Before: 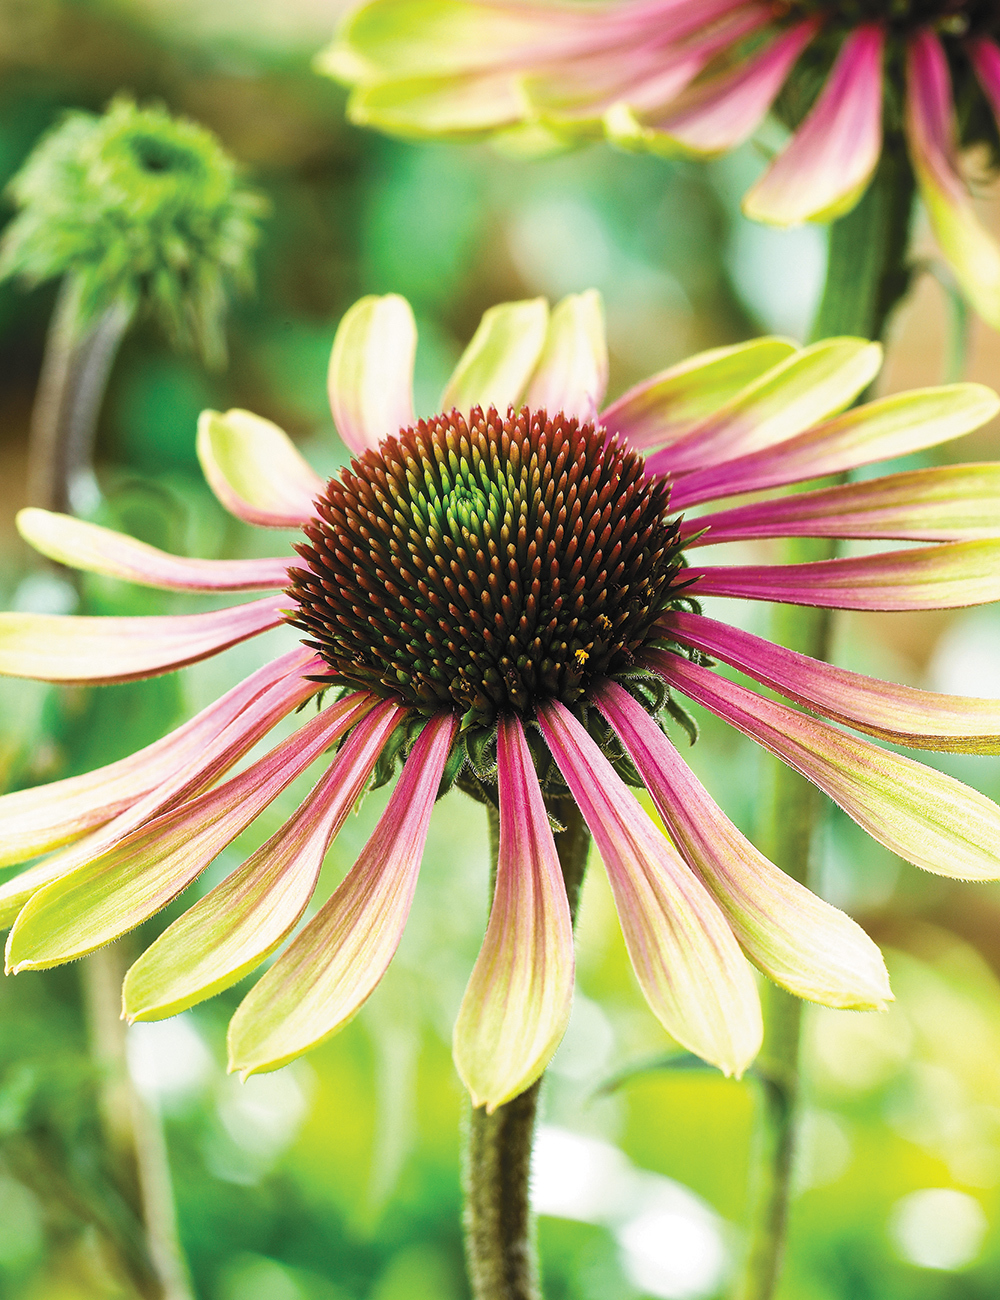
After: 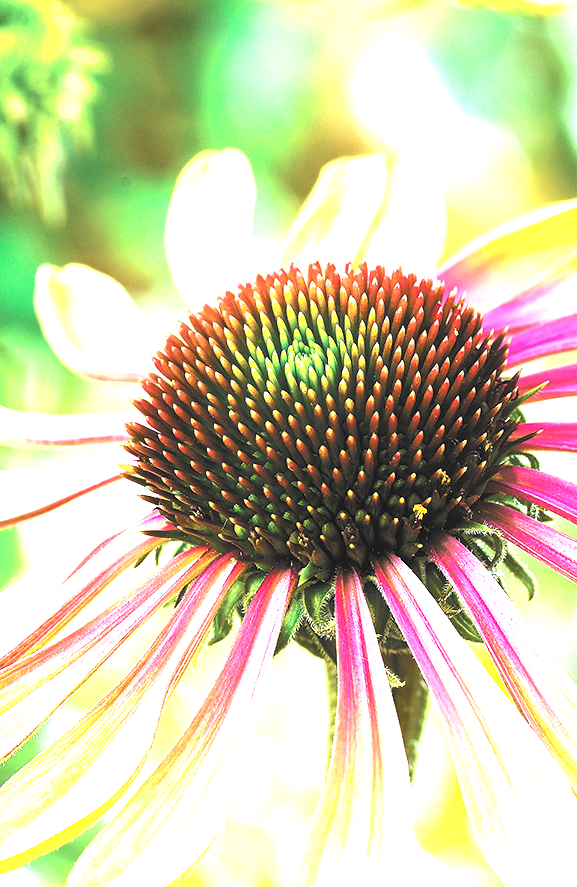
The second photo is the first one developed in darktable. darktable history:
exposure: black level correction 0, exposure 1.741 EV, compensate exposure bias true, compensate highlight preservation false
crop: left 16.202%, top 11.208%, right 26.045%, bottom 20.557%
